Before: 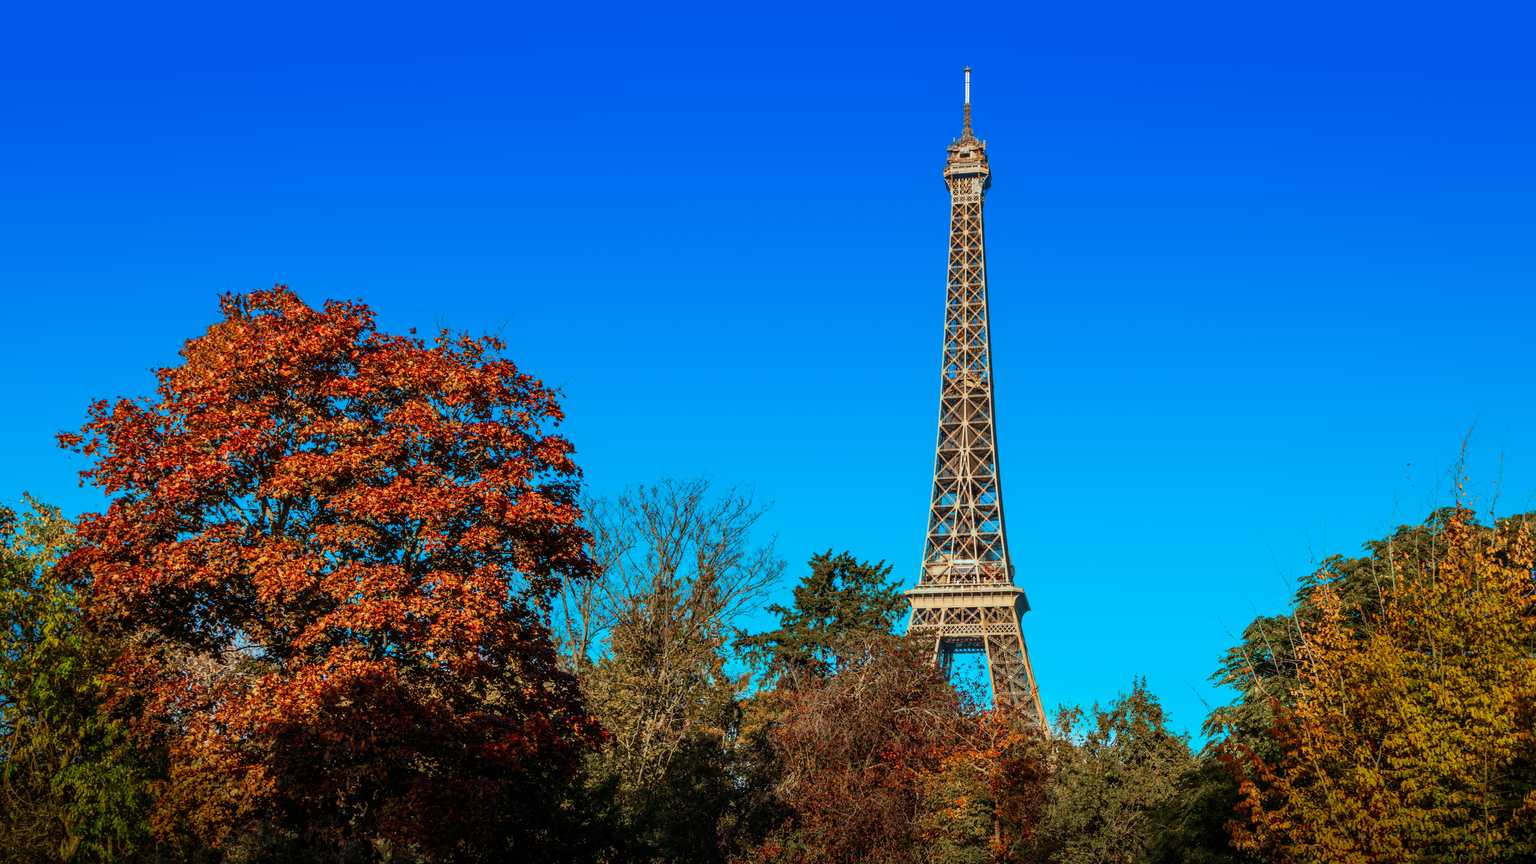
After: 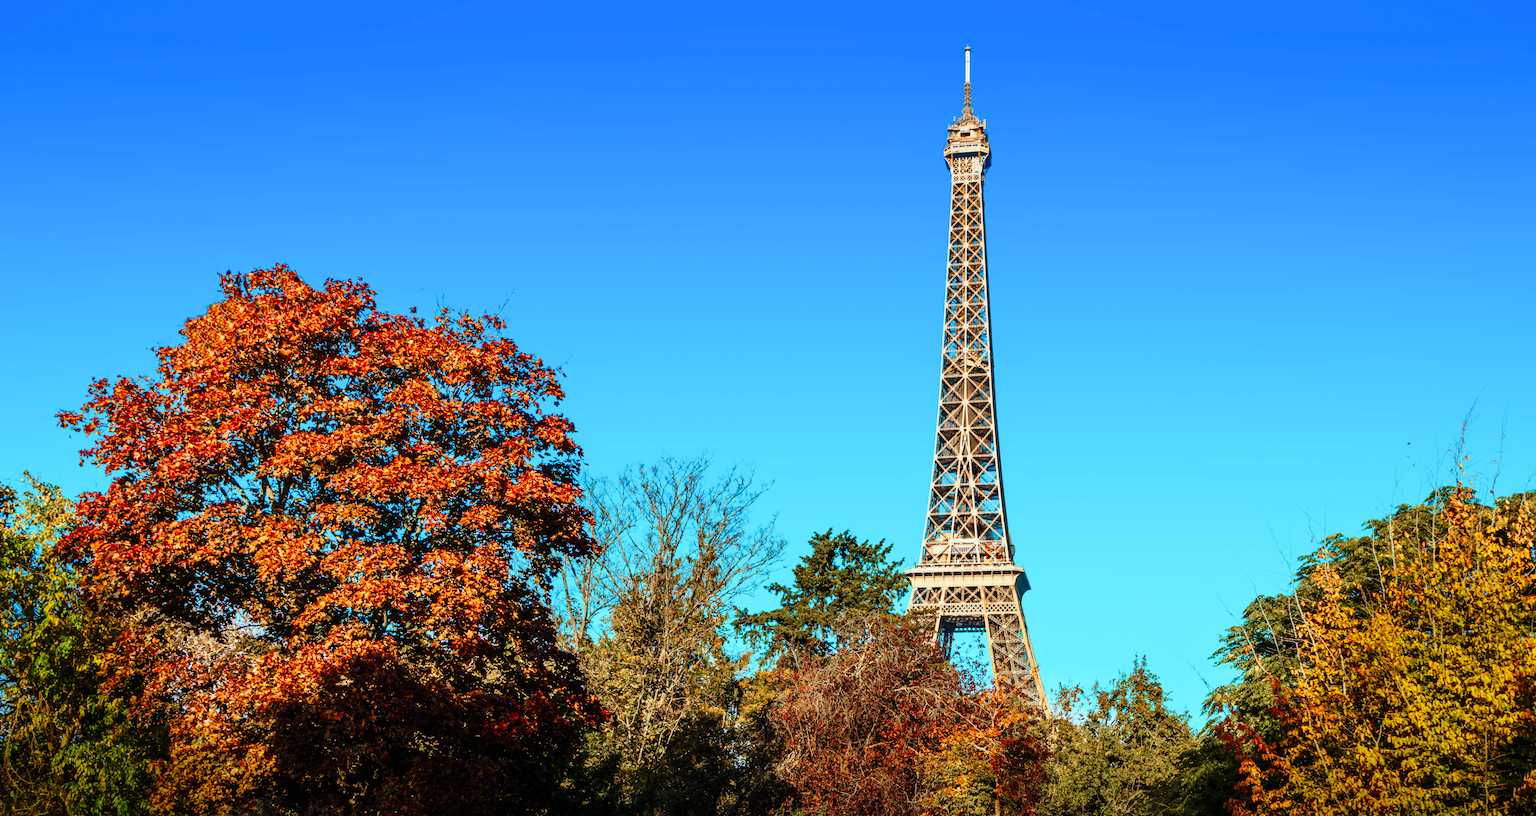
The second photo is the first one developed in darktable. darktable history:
base curve: curves: ch0 [(0, 0) (0.028, 0.03) (0.121, 0.232) (0.46, 0.748) (0.859, 0.968) (1, 1)], preserve colors none
crop and rotate: top 2.479%, bottom 3.018%
